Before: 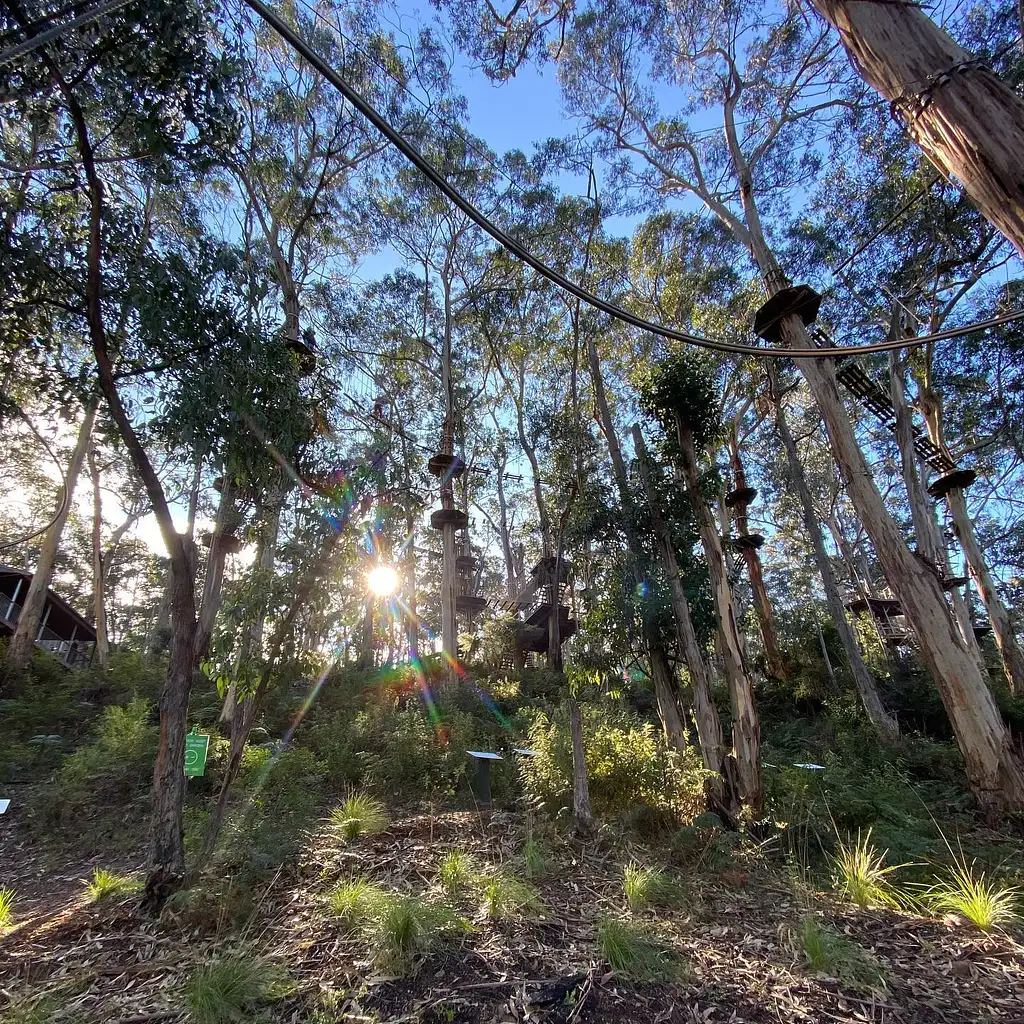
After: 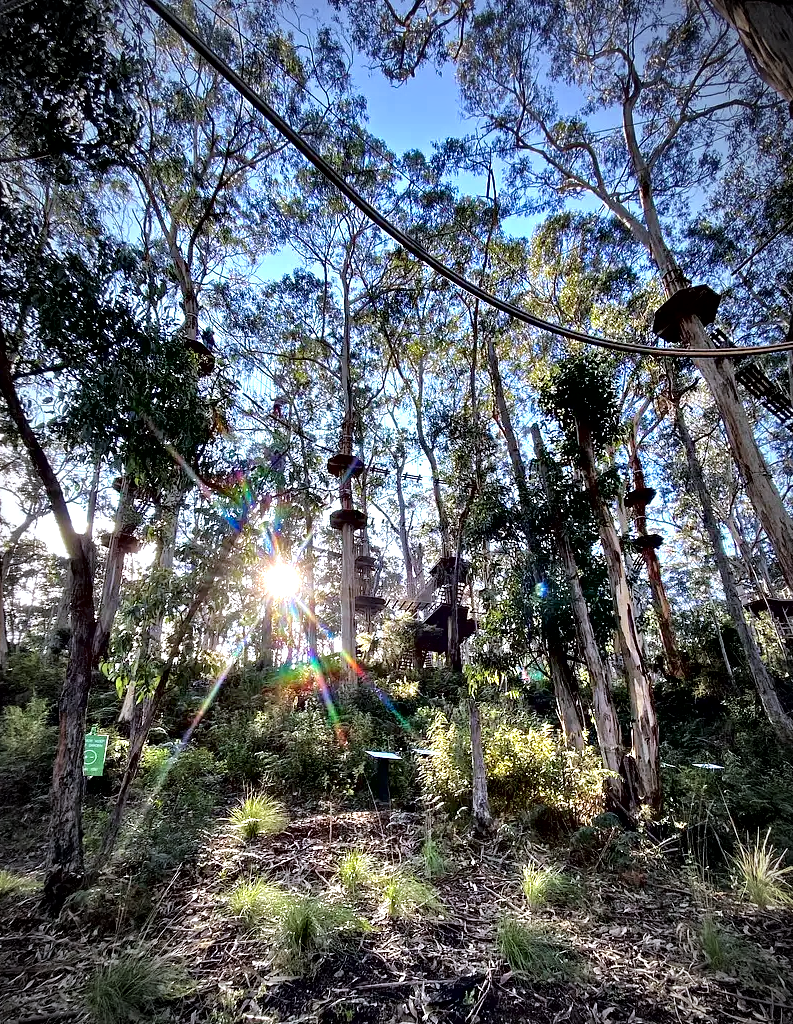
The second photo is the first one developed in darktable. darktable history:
crop: left 9.88%, right 12.664%
contrast equalizer: octaves 7, y [[0.6 ×6], [0.55 ×6], [0 ×6], [0 ×6], [0 ×6]]
vignetting: fall-off start 67.5%, fall-off radius 67.23%, brightness -0.813, automatic ratio true
haze removal: on, module defaults
tone equalizer: -8 EV 0.001 EV, -7 EV -0.004 EV, -6 EV 0.009 EV, -5 EV 0.032 EV, -4 EV 0.276 EV, -3 EV 0.644 EV, -2 EV 0.584 EV, -1 EV 0.187 EV, +0 EV 0.024 EV
color calibration: illuminant as shot in camera, x 0.358, y 0.373, temperature 4628.91 K
local contrast: mode bilateral grid, contrast 25, coarseness 60, detail 151%, midtone range 0.2
